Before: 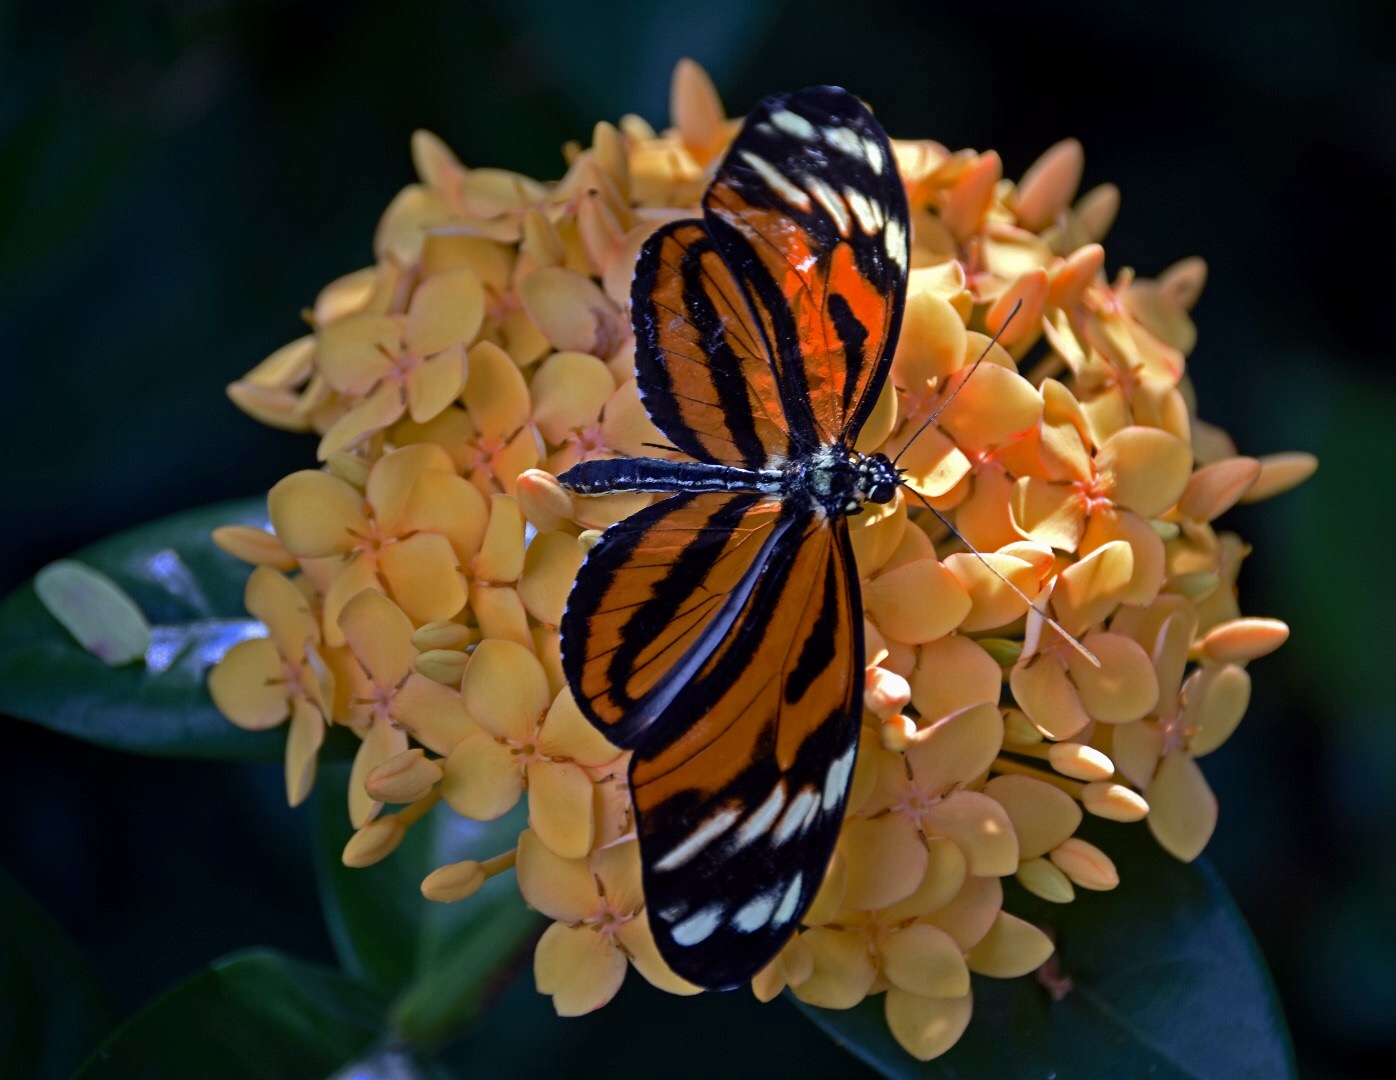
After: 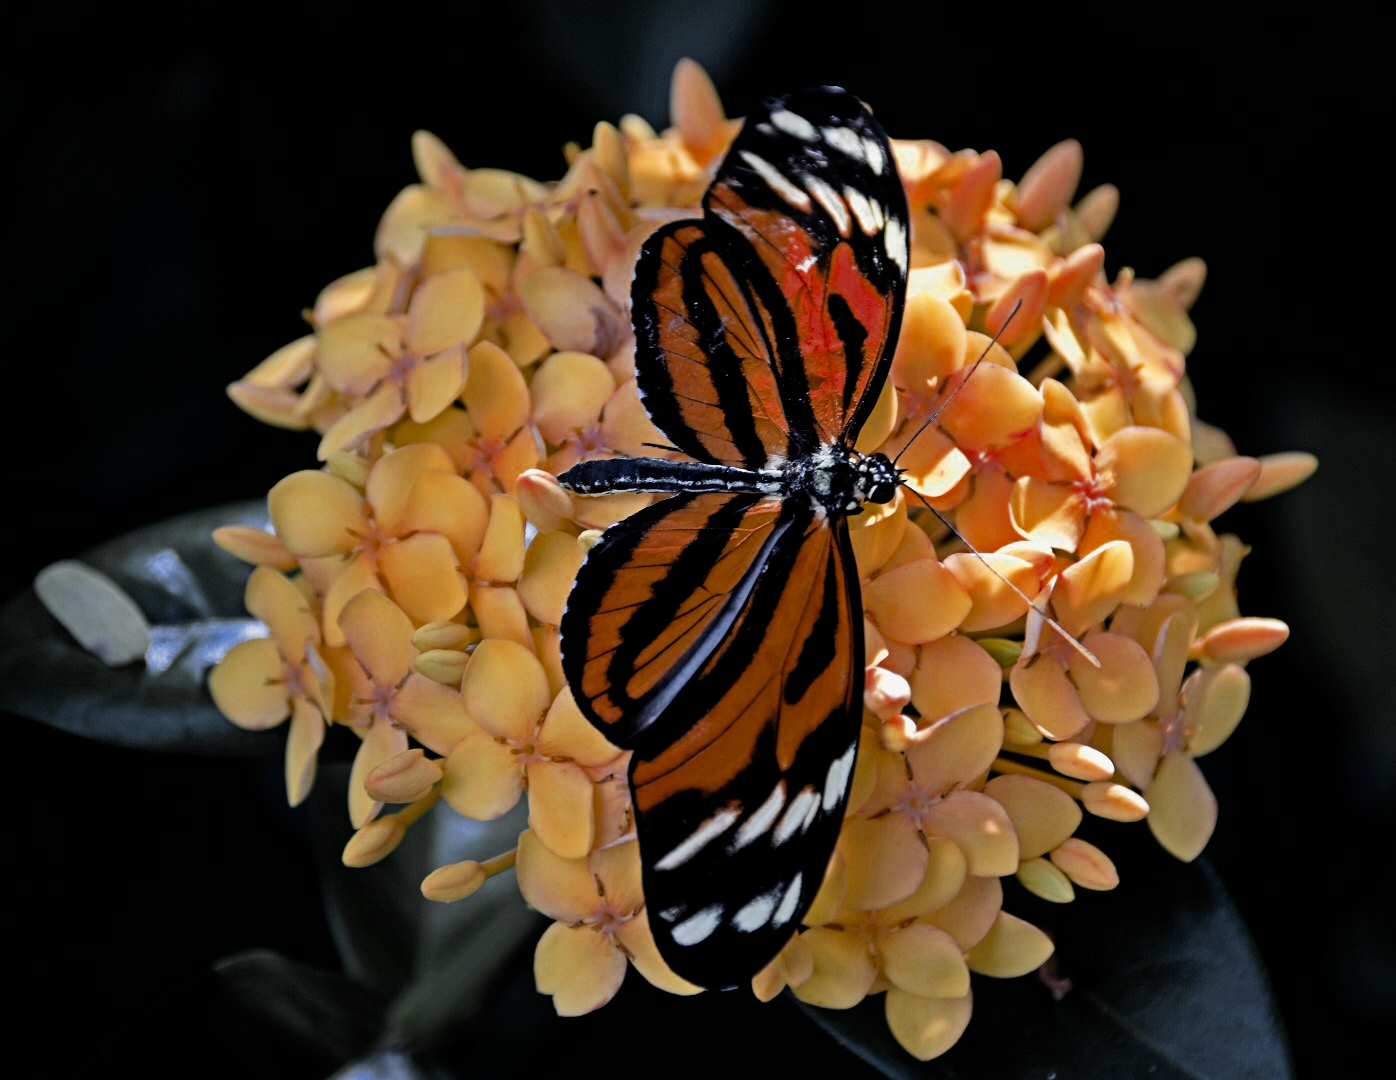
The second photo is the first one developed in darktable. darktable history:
exposure: black level correction 0, exposure 0.5 EV, compensate highlight preservation false
filmic rgb: black relative exposure -5 EV, white relative exposure 3.5 EV, hardness 3.19, contrast 1.2, highlights saturation mix -30%
color zones: curves: ch0 [(0.035, 0.242) (0.25, 0.5) (0.384, 0.214) (0.488, 0.255) (0.75, 0.5)]; ch1 [(0.063, 0.379) (0.25, 0.5) (0.354, 0.201) (0.489, 0.085) (0.729, 0.271)]; ch2 [(0.25, 0.5) (0.38, 0.517) (0.442, 0.51) (0.735, 0.456)]
